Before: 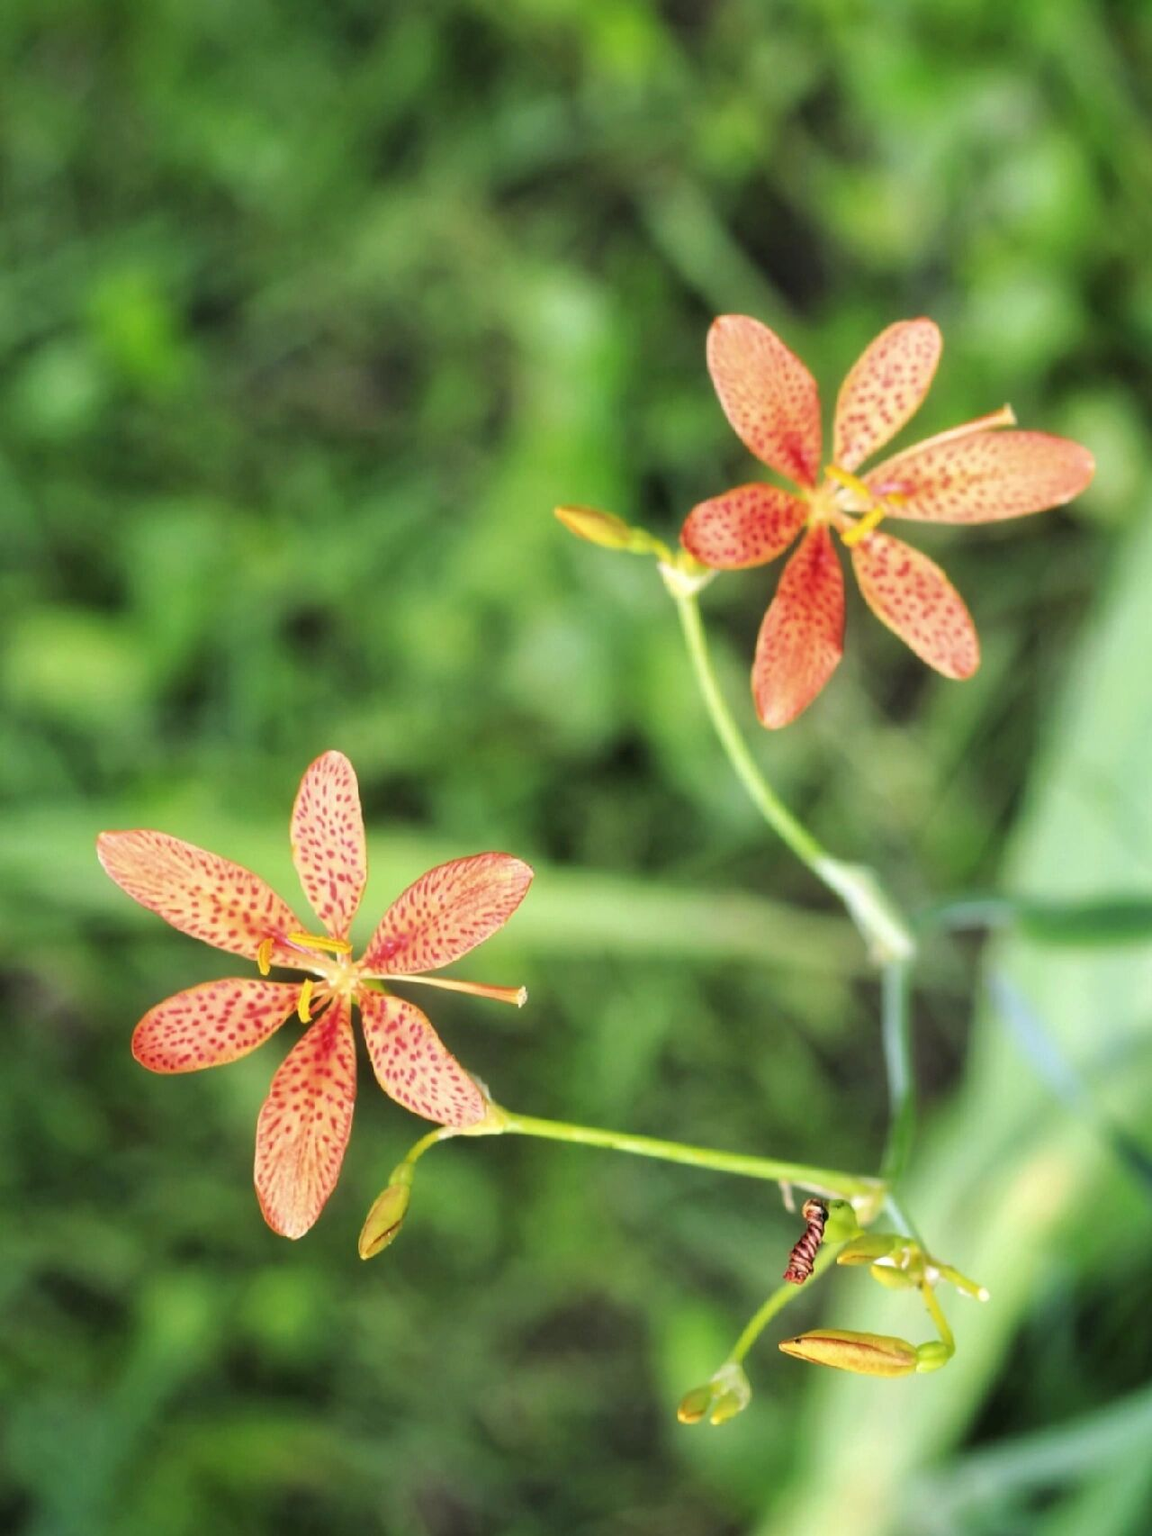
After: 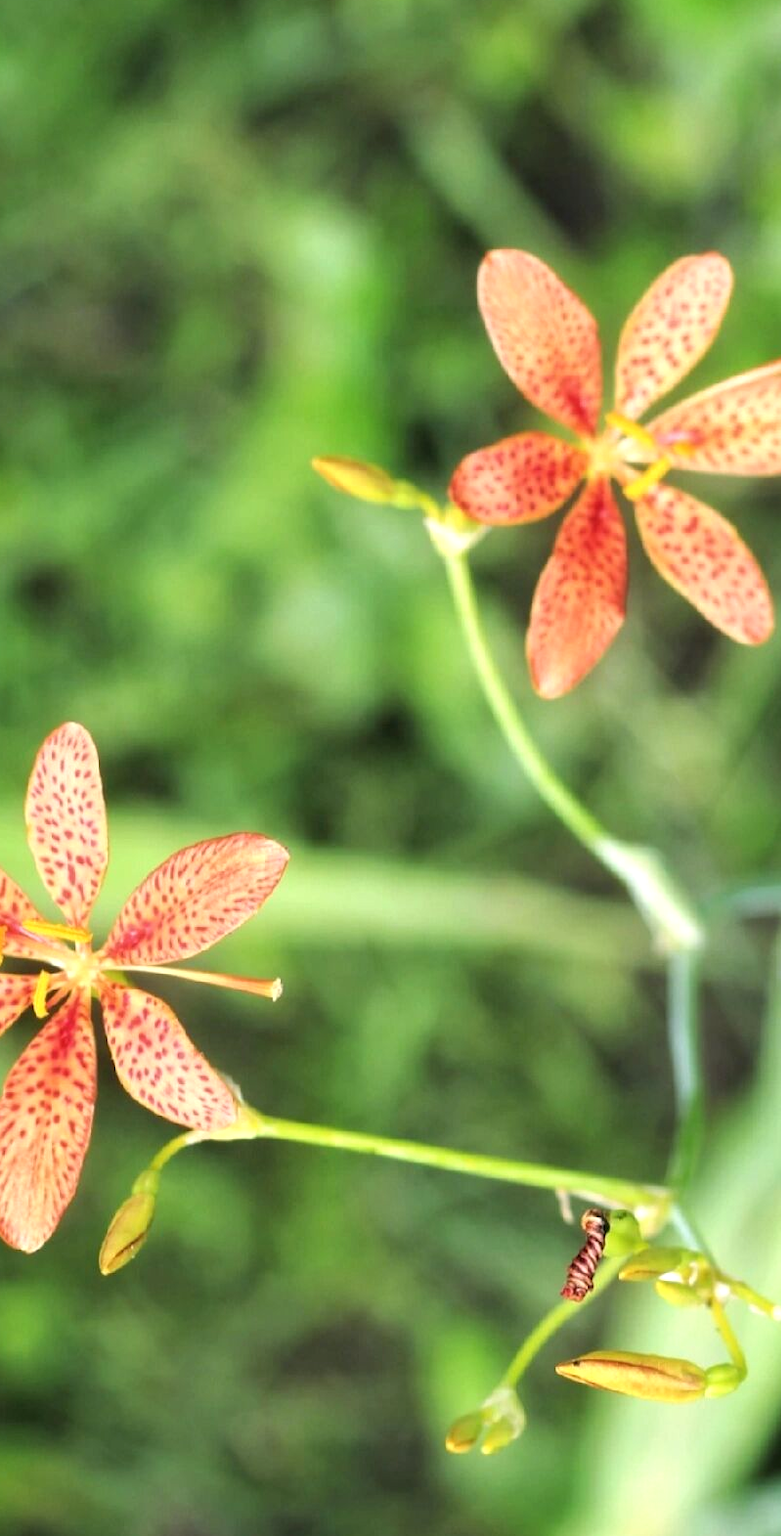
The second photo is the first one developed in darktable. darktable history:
exposure: exposure 0.299 EV, compensate highlight preservation false
crop and rotate: left 23.226%, top 5.624%, right 14.33%, bottom 2.265%
